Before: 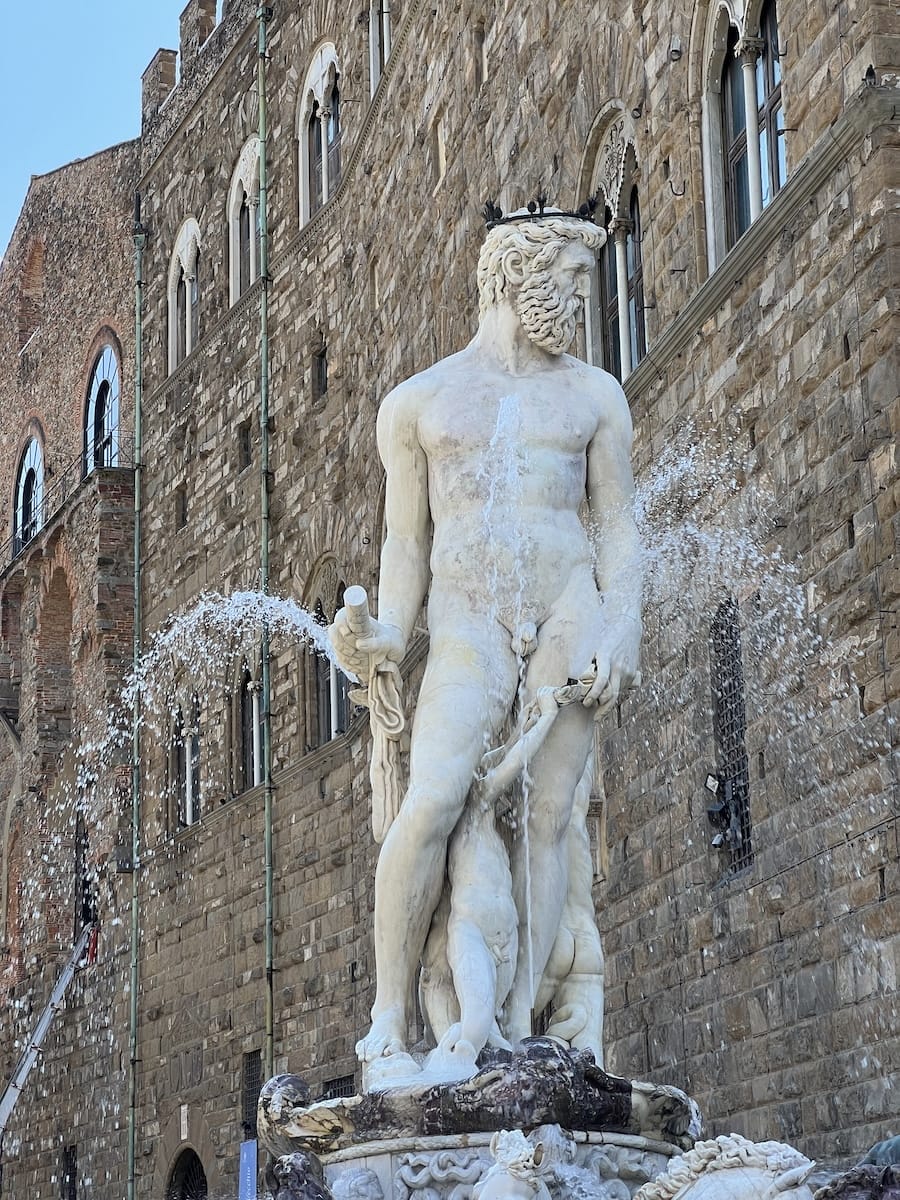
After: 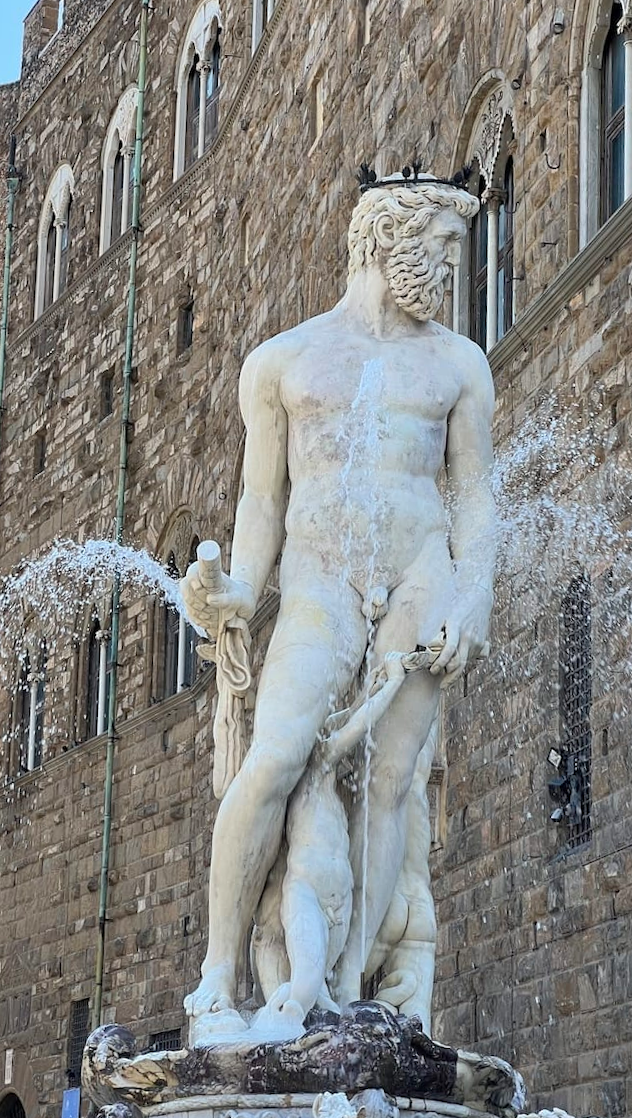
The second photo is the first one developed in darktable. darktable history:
crop and rotate: angle -3.17°, left 13.967%, top 0.027%, right 10.729%, bottom 0.035%
tone curve: curves: ch0 [(0, 0) (0.003, 0.003) (0.011, 0.011) (0.025, 0.025) (0.044, 0.044) (0.069, 0.068) (0.1, 0.098) (0.136, 0.134) (0.177, 0.175) (0.224, 0.221) (0.277, 0.273) (0.335, 0.331) (0.399, 0.394) (0.468, 0.462) (0.543, 0.543) (0.623, 0.623) (0.709, 0.709) (0.801, 0.801) (0.898, 0.898) (1, 1)], color space Lab, independent channels, preserve colors none
